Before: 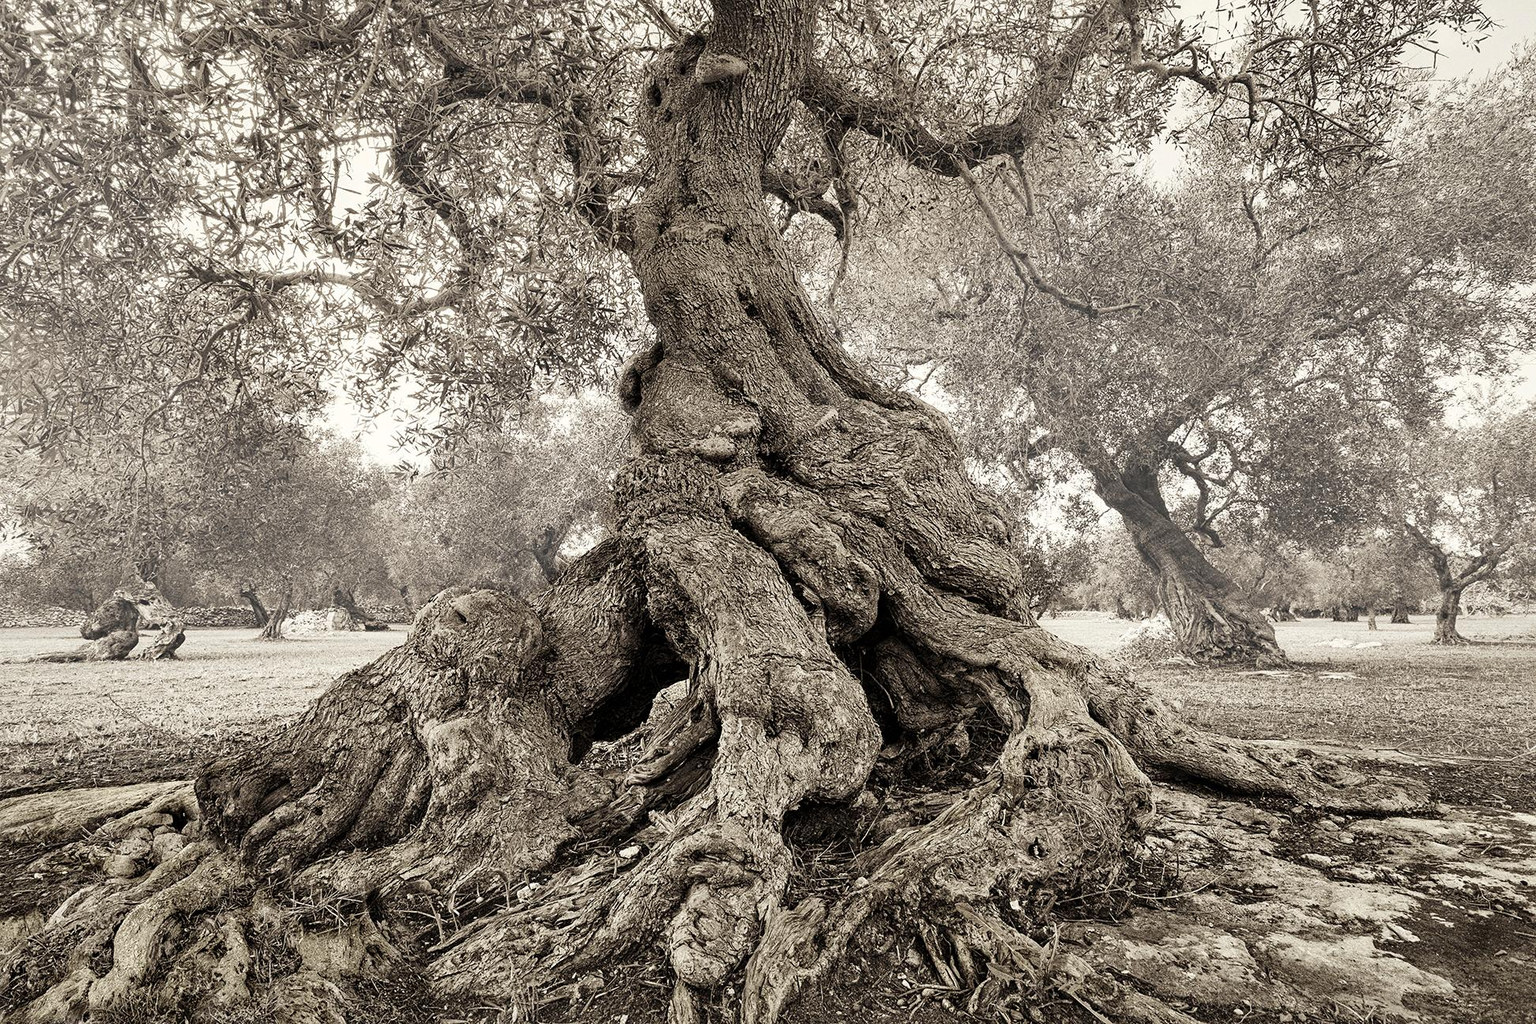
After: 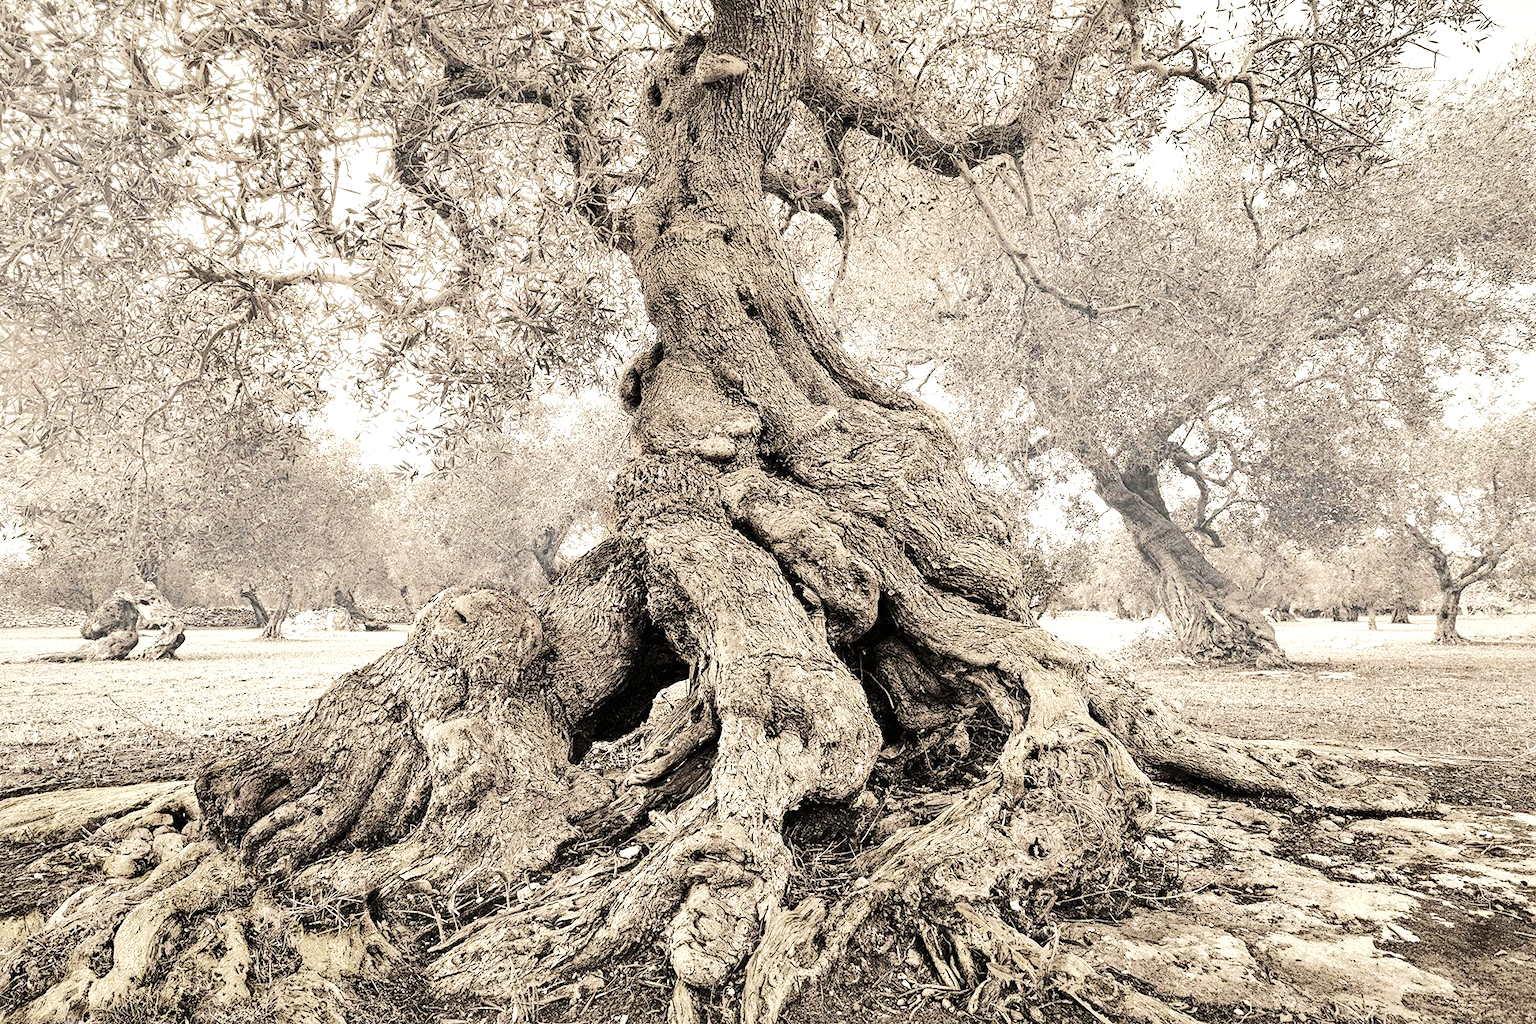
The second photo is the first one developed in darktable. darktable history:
exposure: black level correction 0, exposure 0.499 EV, compensate highlight preservation false
haze removal: adaptive false
tone equalizer: -7 EV 0.159 EV, -6 EV 0.613 EV, -5 EV 1.12 EV, -4 EV 1.3 EV, -3 EV 1.17 EV, -2 EV 0.6 EV, -1 EV 0.159 EV, edges refinement/feathering 500, mask exposure compensation -1.57 EV, preserve details no
shadows and highlights: shadows 31.65, highlights -33.21, soften with gaussian
